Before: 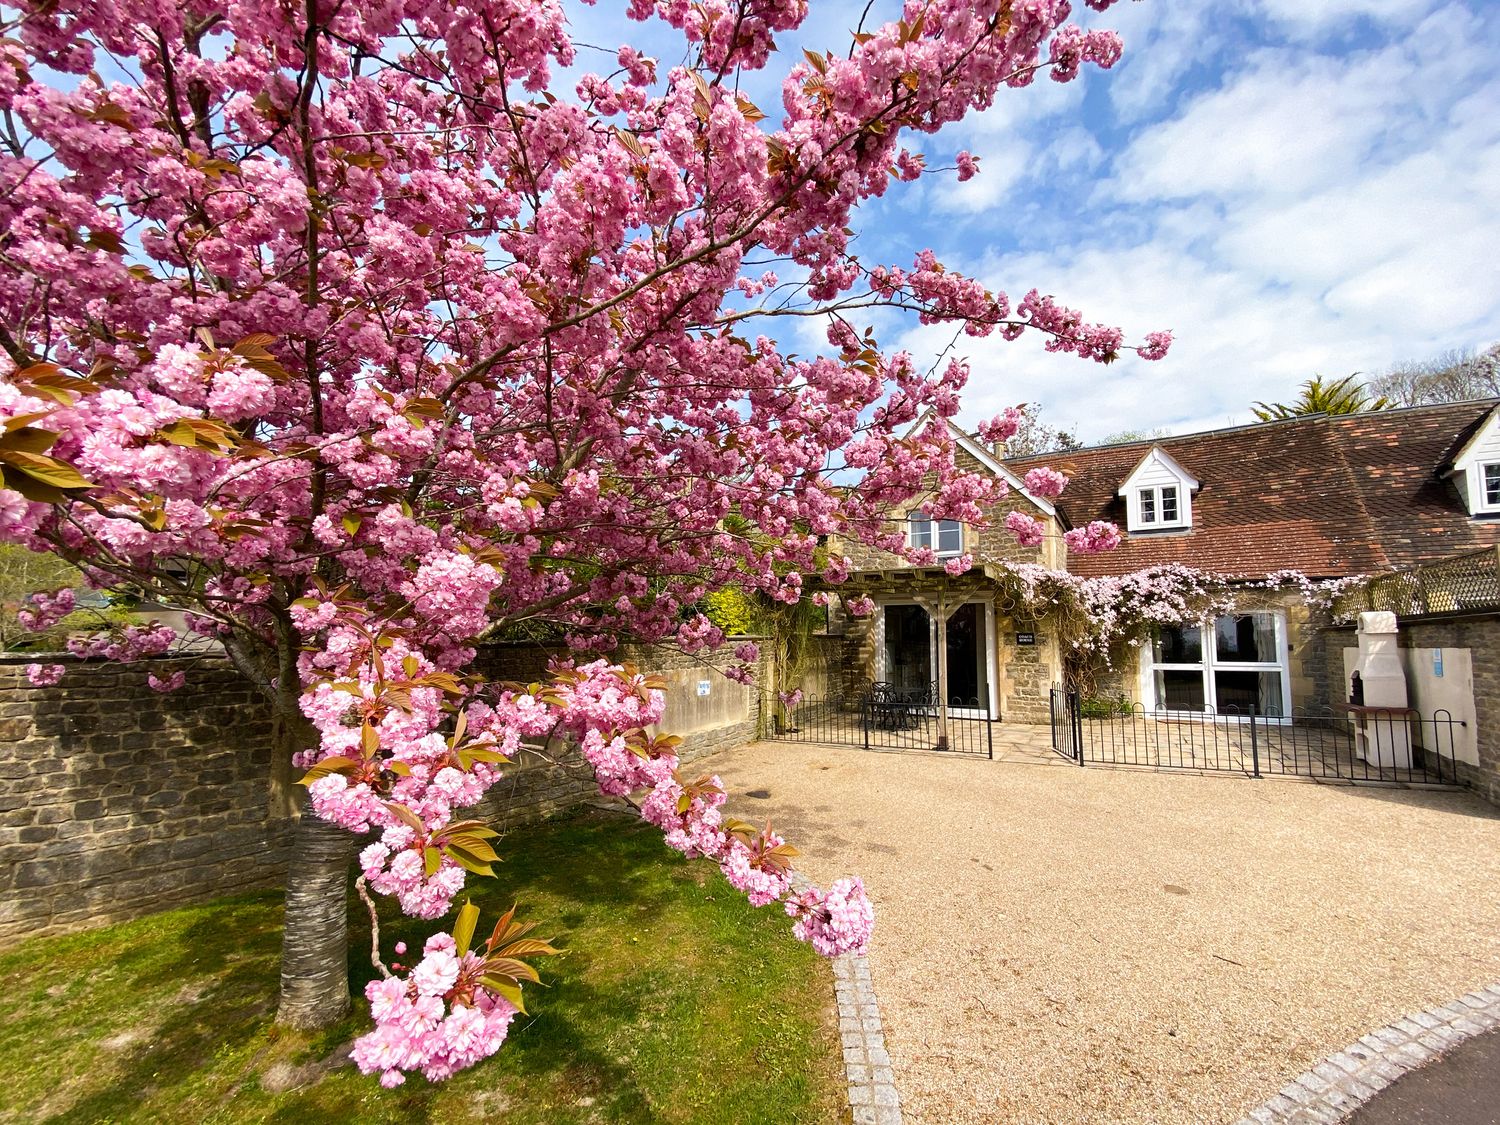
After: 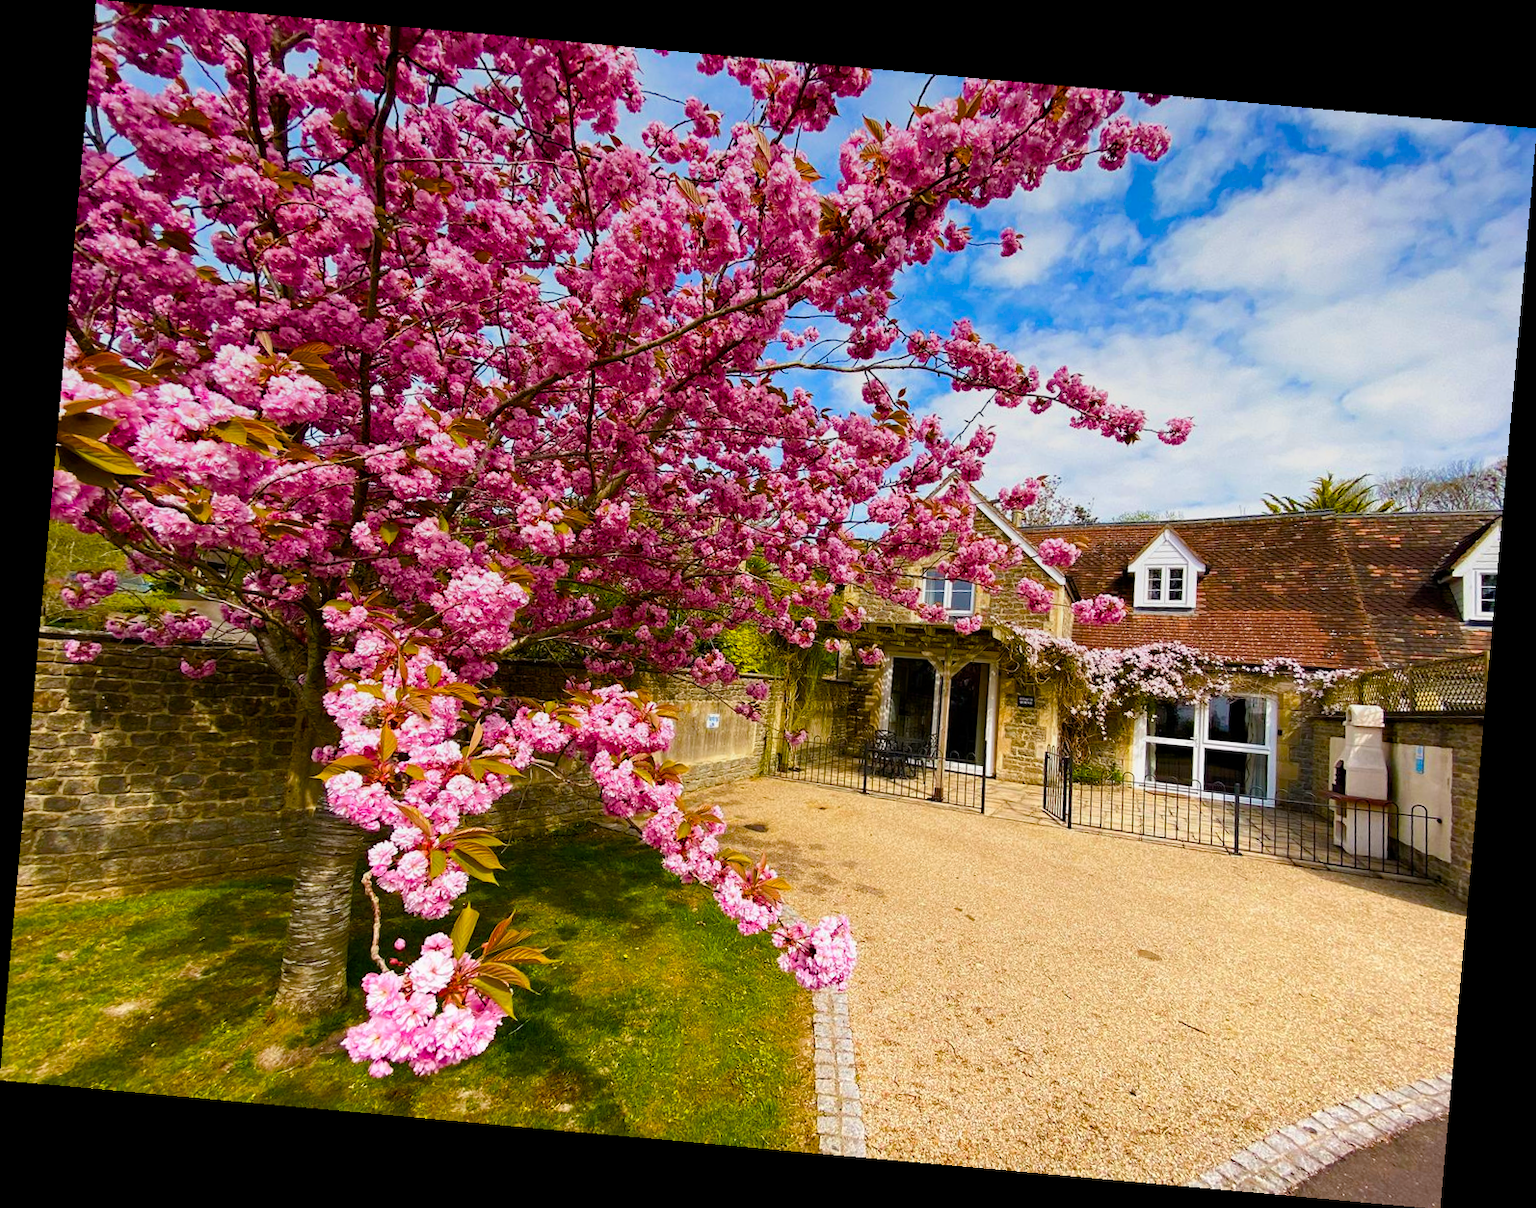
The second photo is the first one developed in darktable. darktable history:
rotate and perspective: rotation 5.12°, automatic cropping off
haze removal: compatibility mode true, adaptive false
graduated density: on, module defaults
color balance rgb: perceptual saturation grading › global saturation 20%, perceptual saturation grading › highlights -25%, perceptual saturation grading › shadows 25%, global vibrance 50%
